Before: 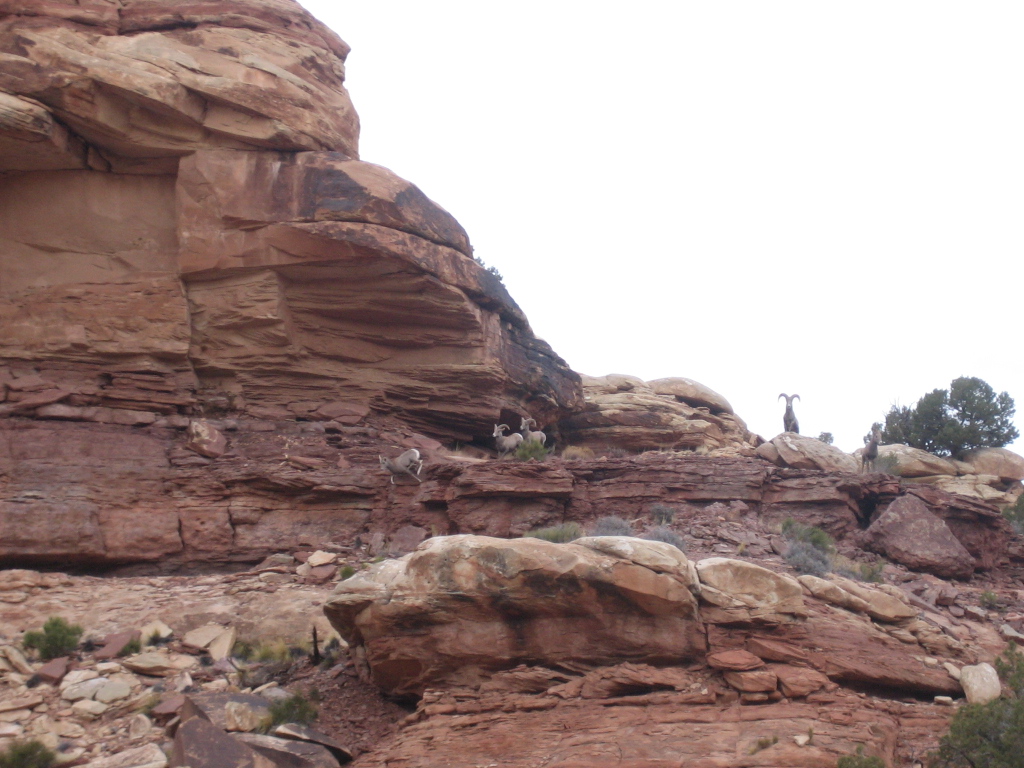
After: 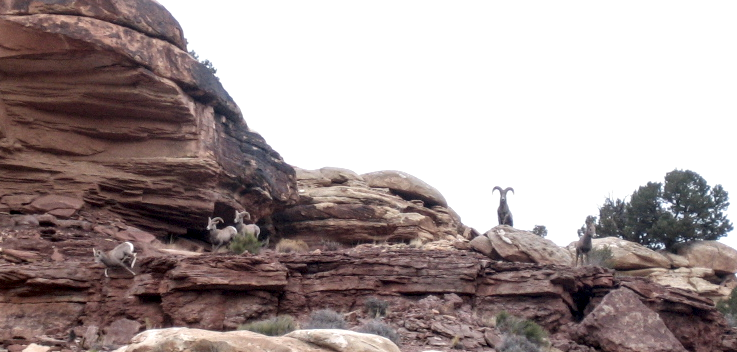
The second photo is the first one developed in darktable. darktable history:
contrast brightness saturation: saturation -0.05
crop and rotate: left 27.938%, top 27.046%, bottom 27.046%
local contrast: highlights 20%, shadows 70%, detail 170%
